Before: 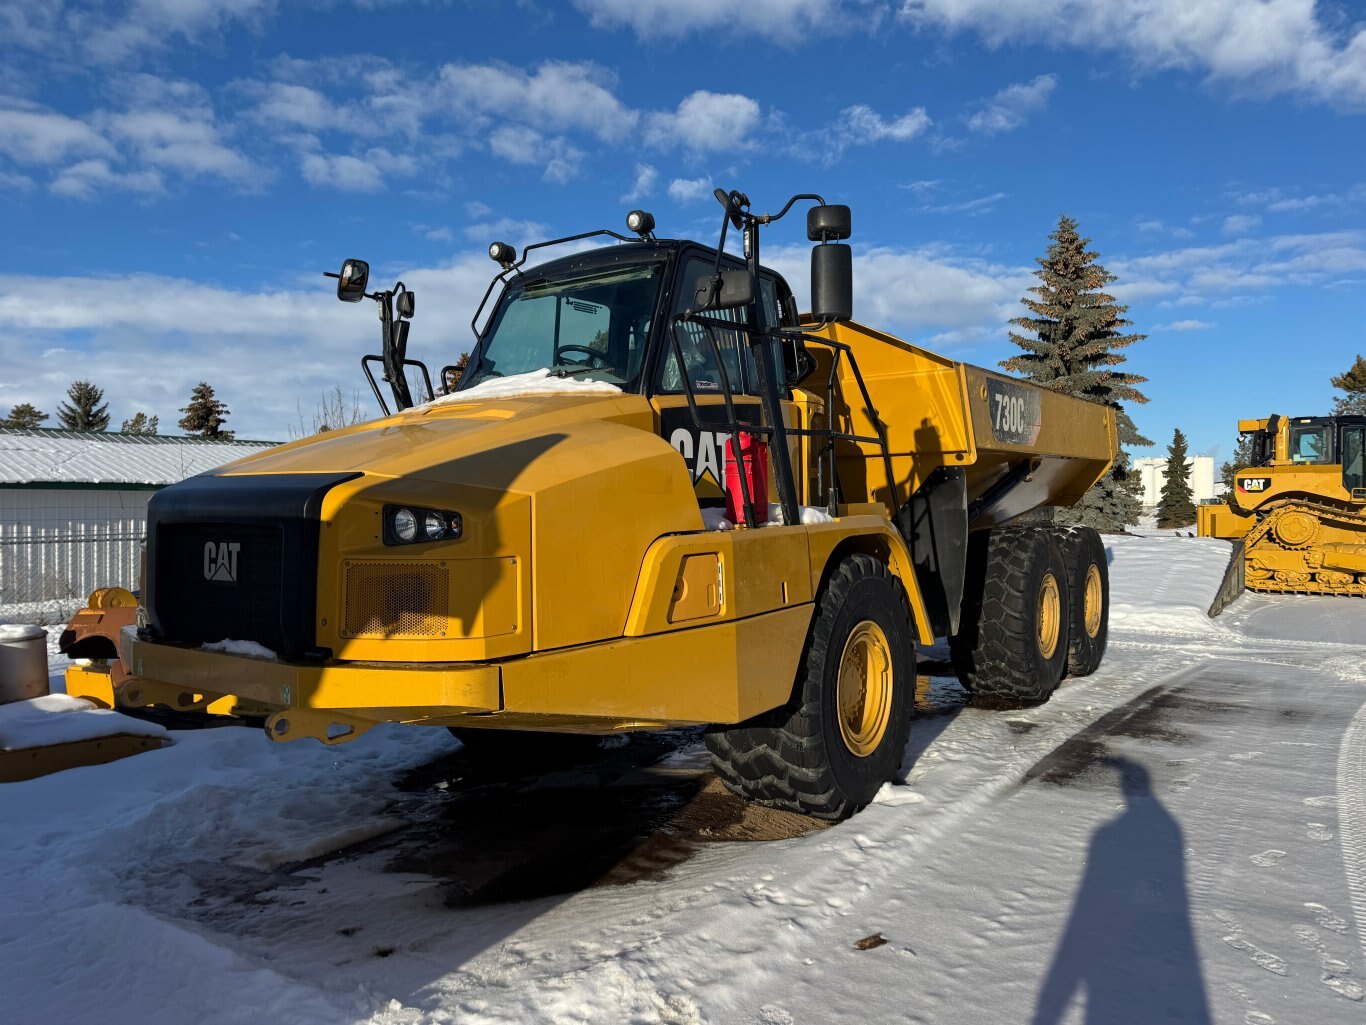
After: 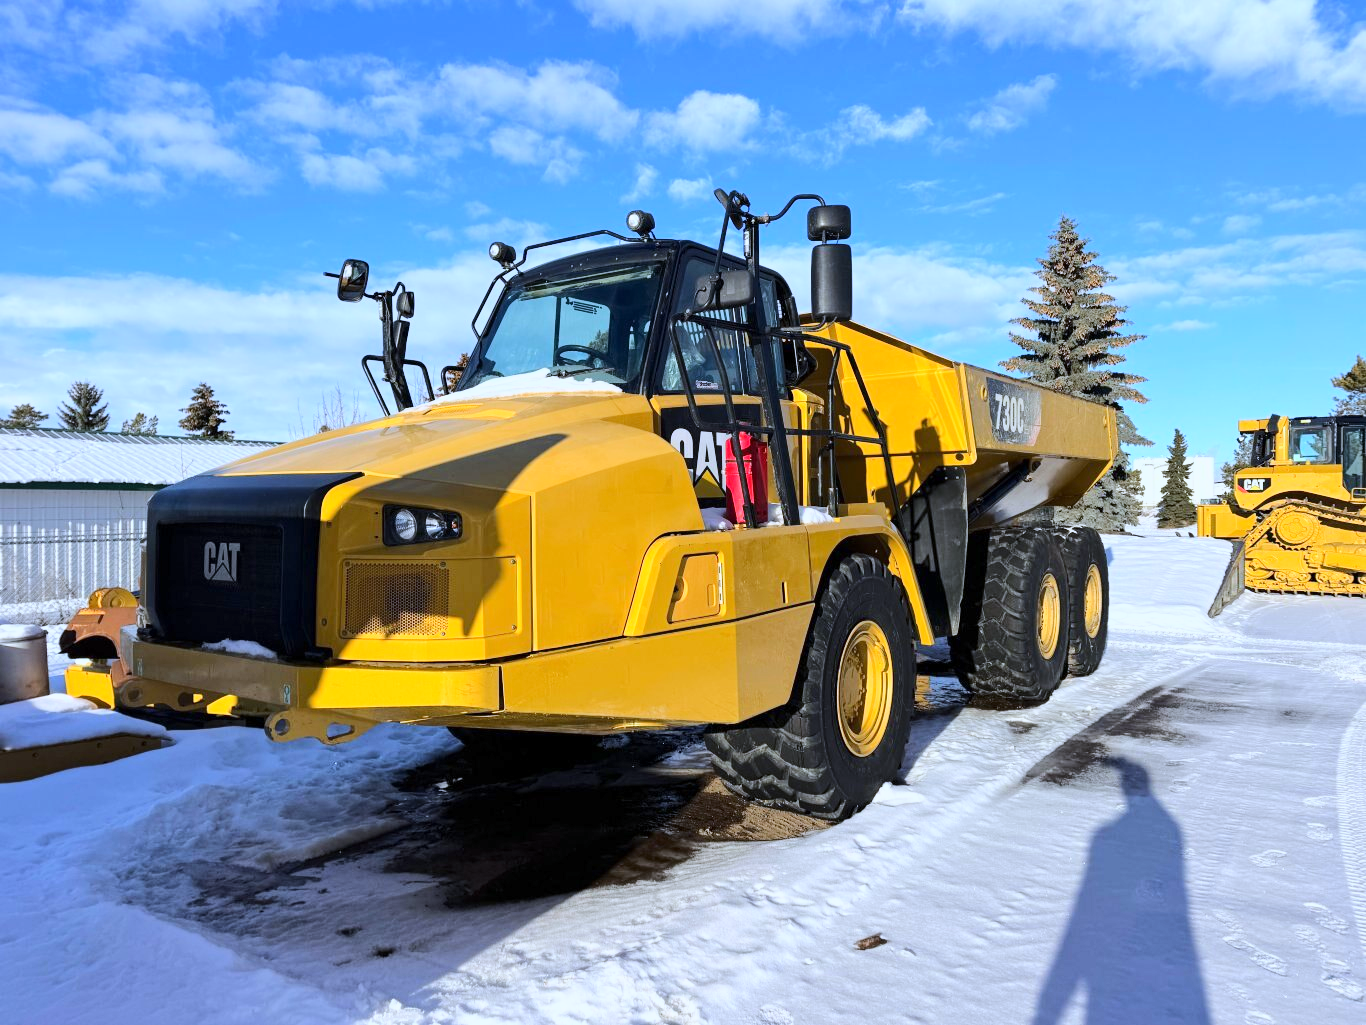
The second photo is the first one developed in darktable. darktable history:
white balance: red 0.948, green 1.02, blue 1.176
base curve: curves: ch0 [(0, 0) (0.025, 0.046) (0.112, 0.277) (0.467, 0.74) (0.814, 0.929) (1, 0.942)]
